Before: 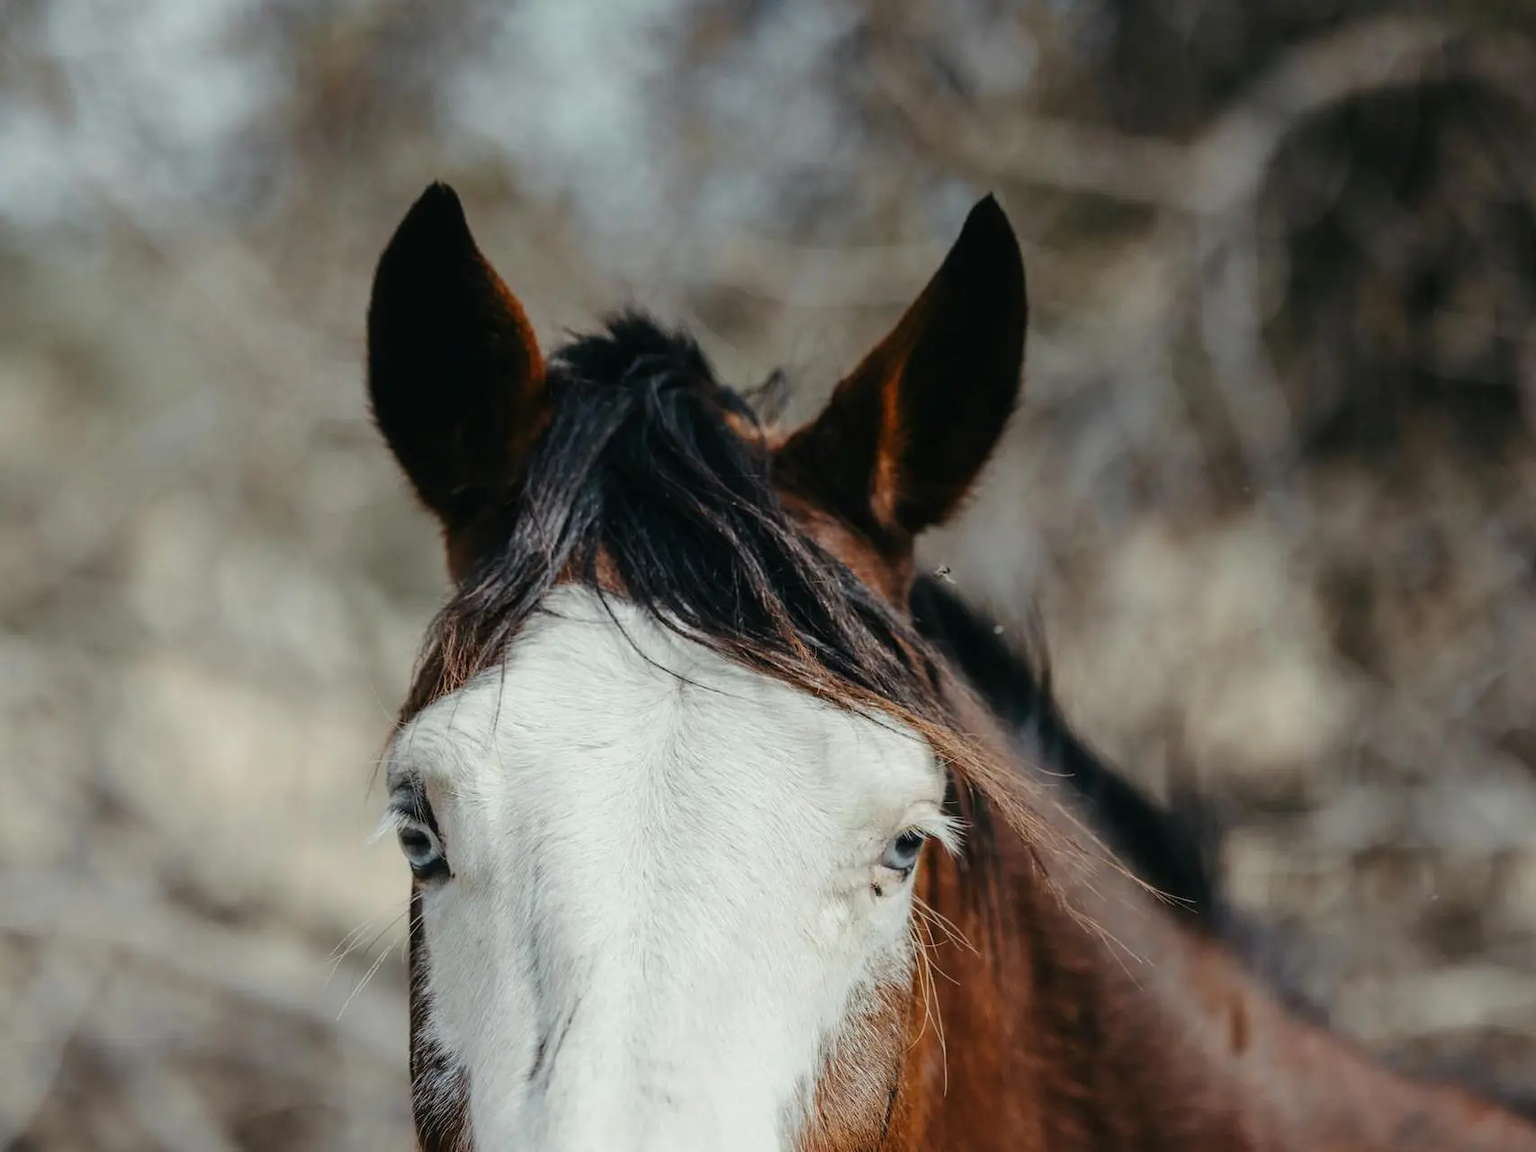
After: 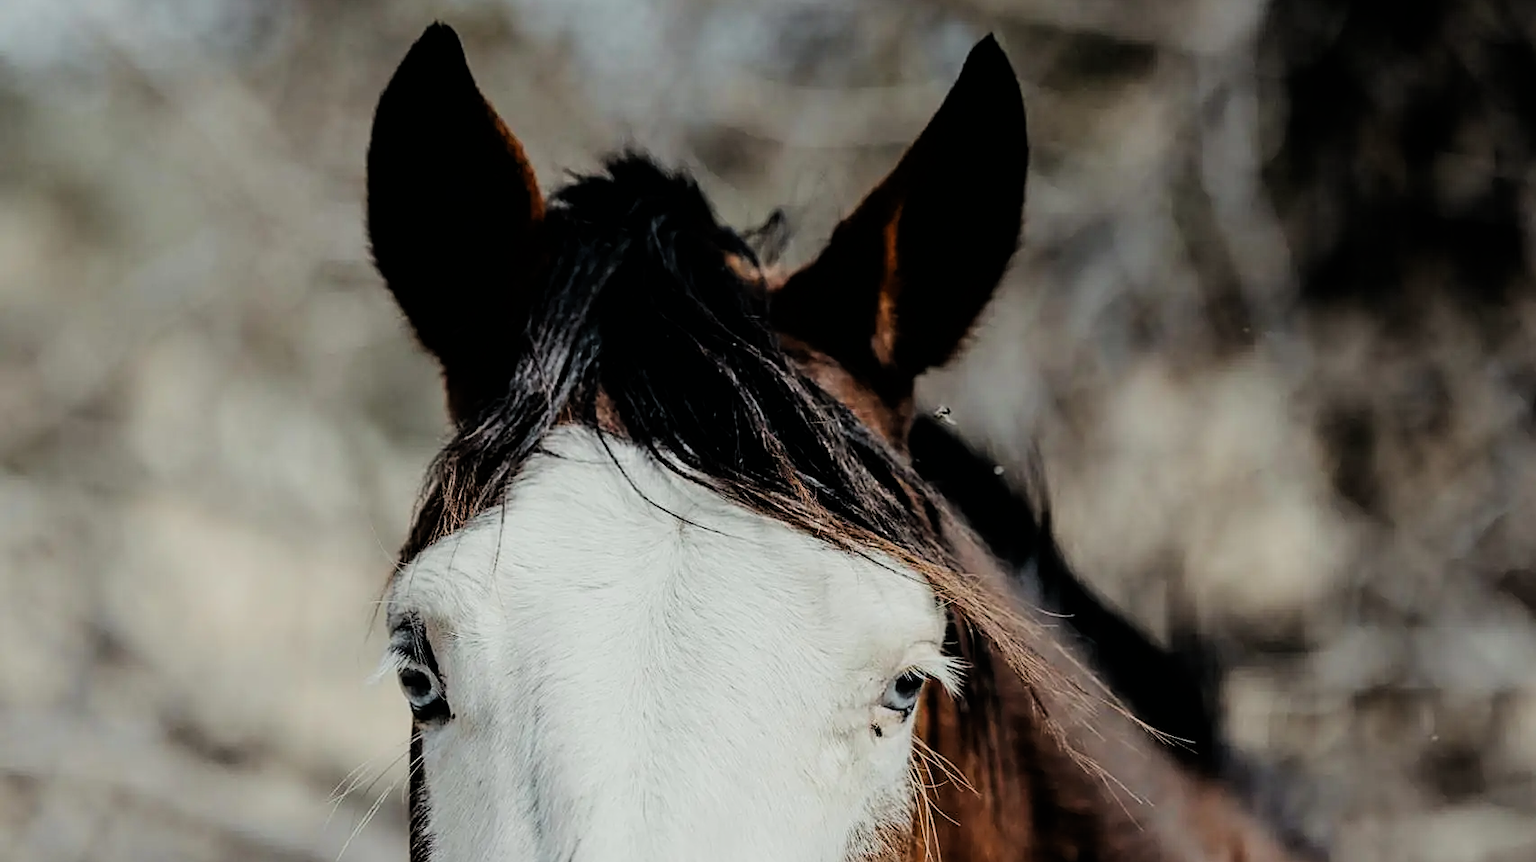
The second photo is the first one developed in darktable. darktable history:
crop: top 13.879%, bottom 11.136%
sharpen: on, module defaults
filmic rgb: black relative exposure -5.14 EV, white relative exposure 3.97 EV, hardness 2.87, contrast 1.301
